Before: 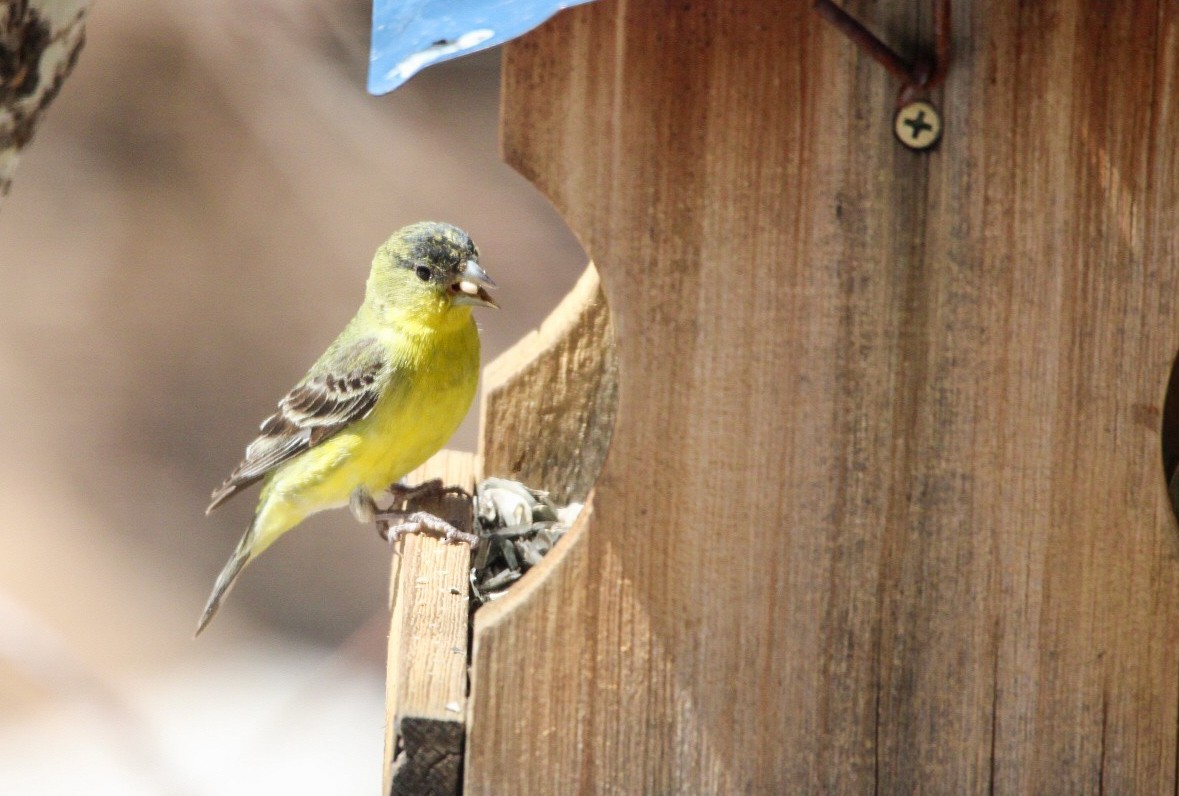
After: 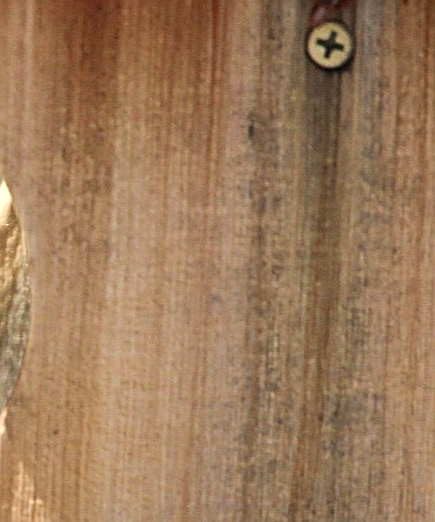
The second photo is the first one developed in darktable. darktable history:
exposure: exposure 0.3 EV, compensate highlight preservation false
sharpen: on, module defaults
crop and rotate: left 49.936%, top 10.094%, right 13.136%, bottom 24.256%
